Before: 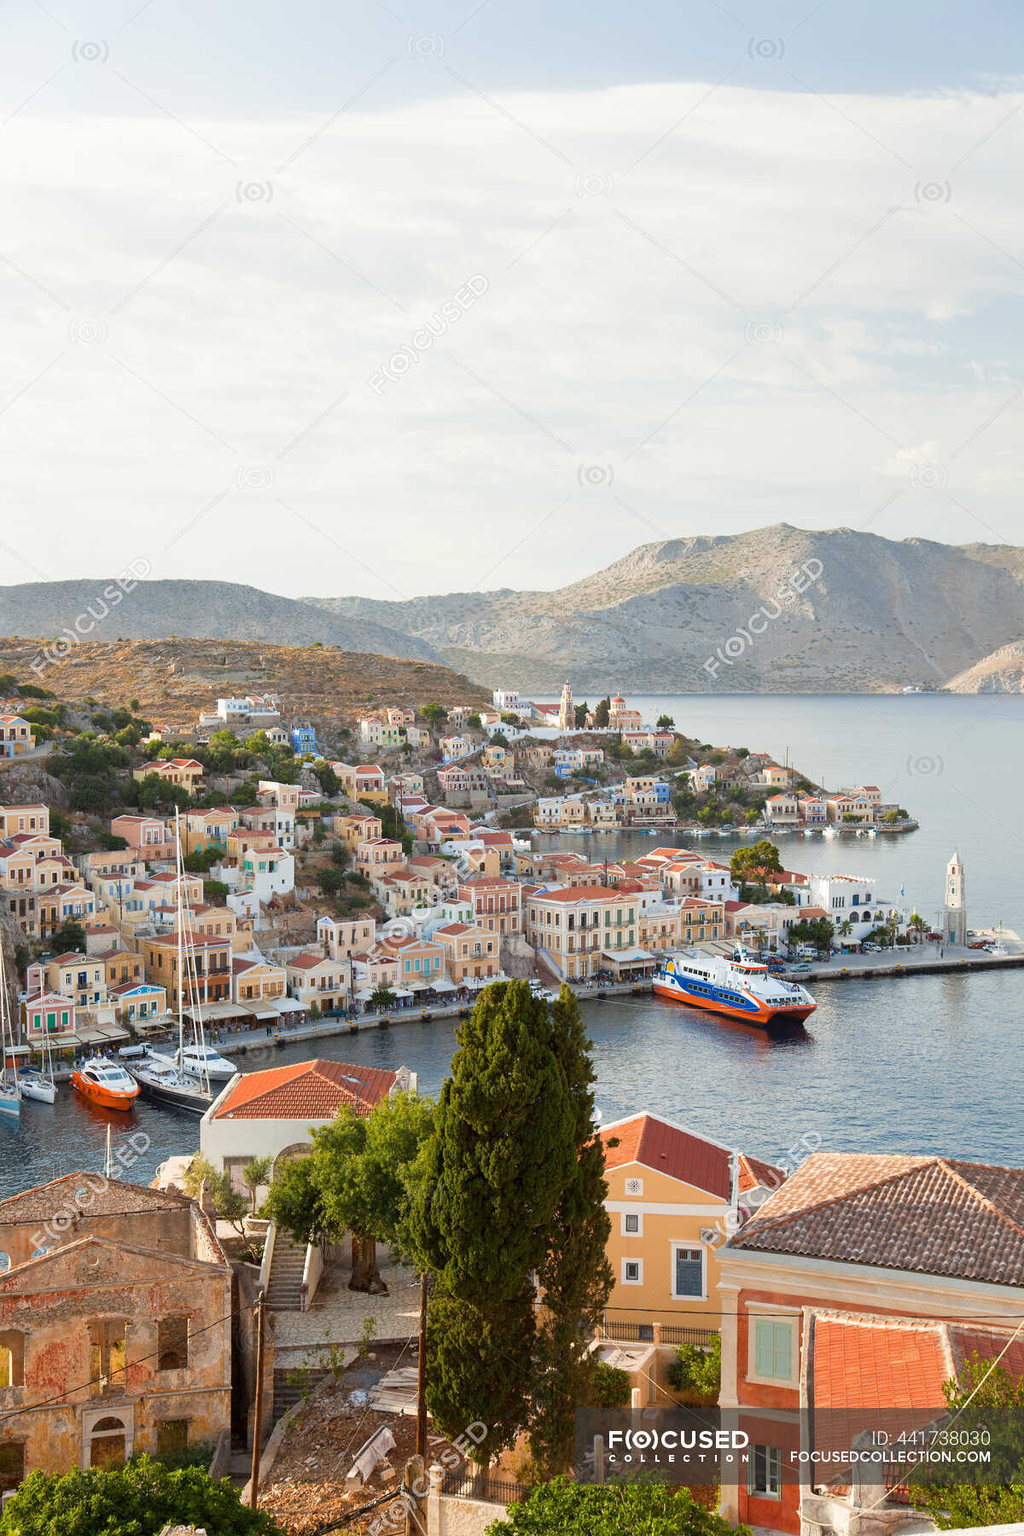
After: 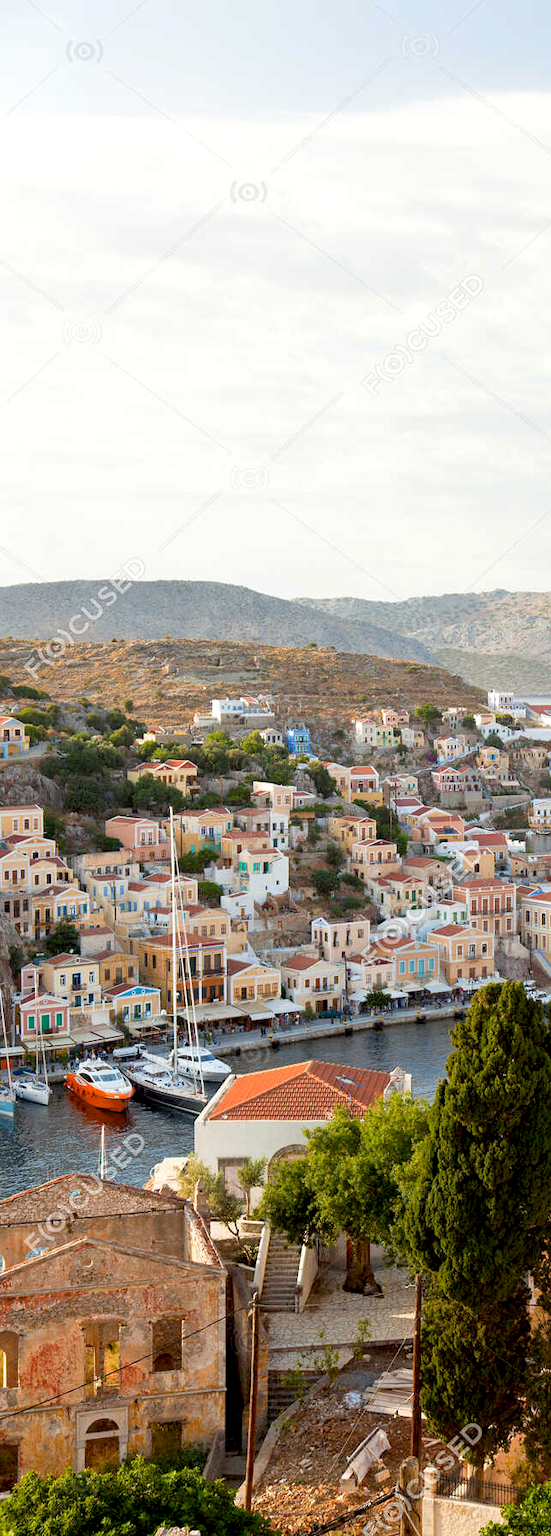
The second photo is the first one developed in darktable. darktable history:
crop: left 0.636%, right 45.555%, bottom 0.089%
exposure: black level correction 0.009, exposure 0.116 EV, compensate highlight preservation false
